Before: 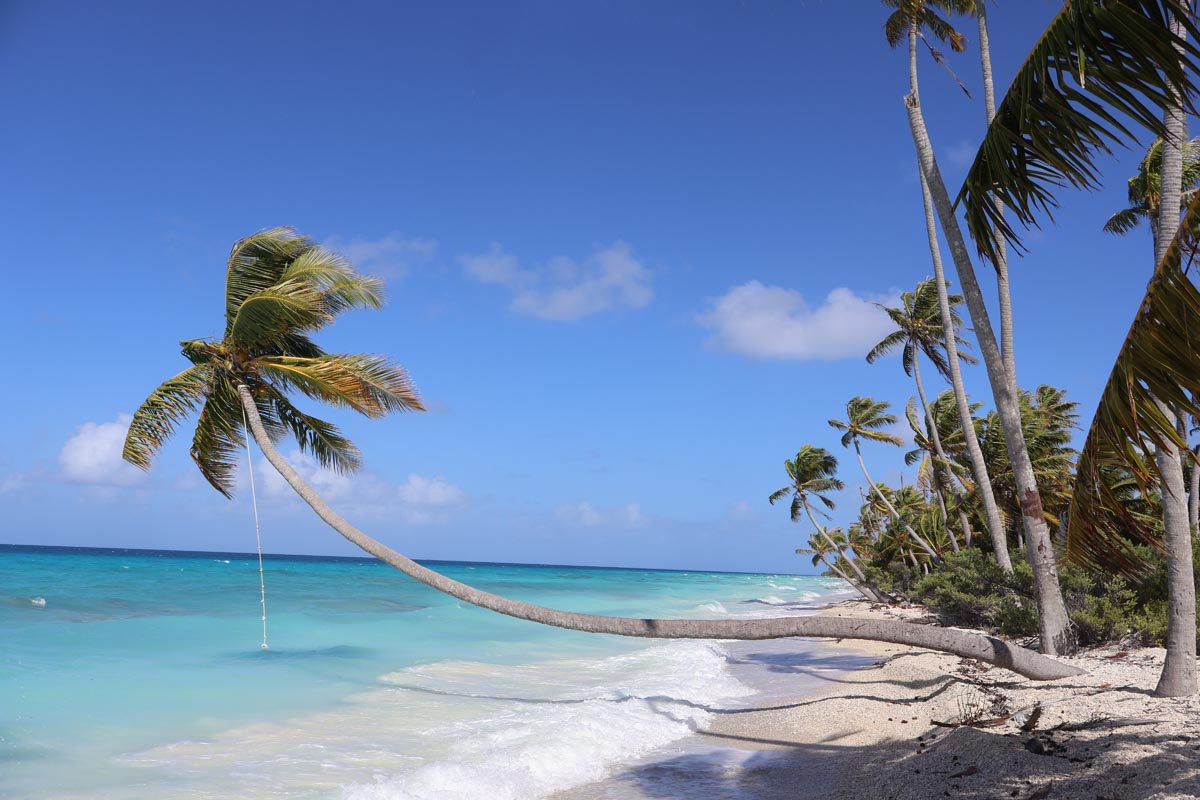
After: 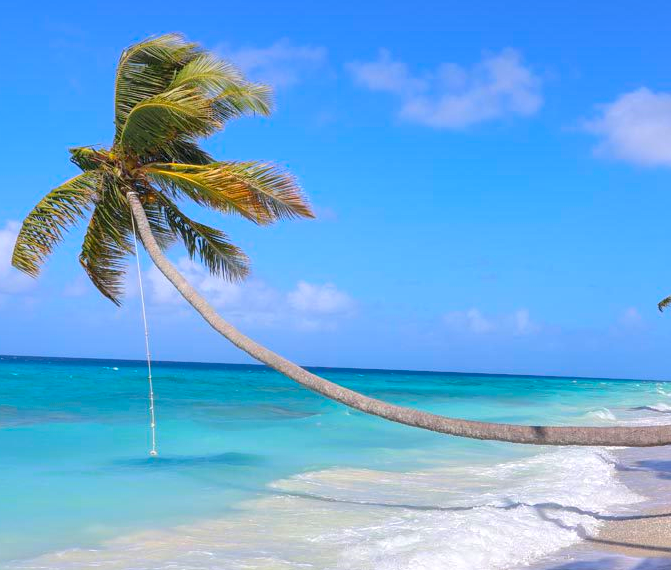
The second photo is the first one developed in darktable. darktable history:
shadows and highlights: on, module defaults
crop: left 9.312%, top 24.149%, right 34.749%, bottom 4.501%
contrast brightness saturation: contrast 0.068, brightness 0.173, saturation 0.416
local contrast: on, module defaults
